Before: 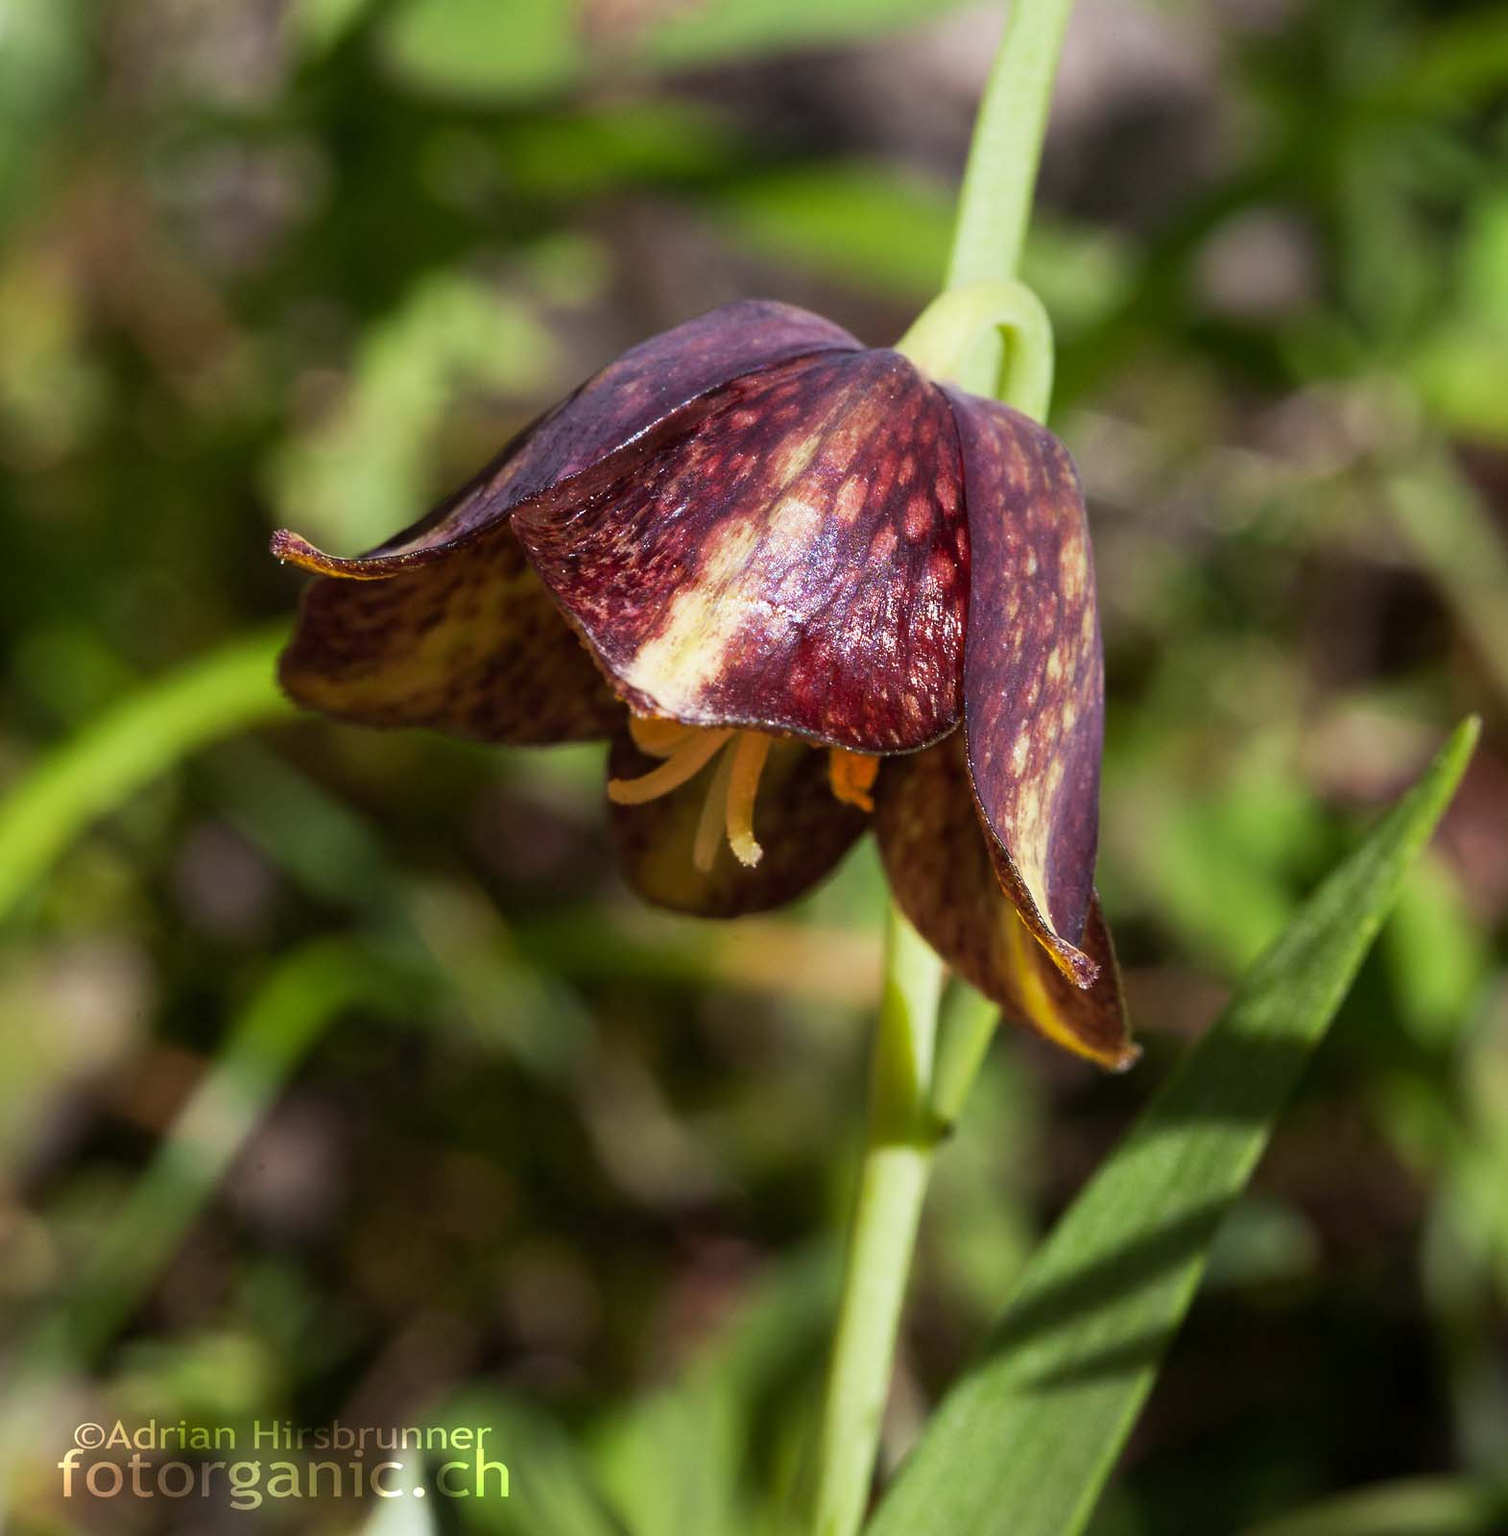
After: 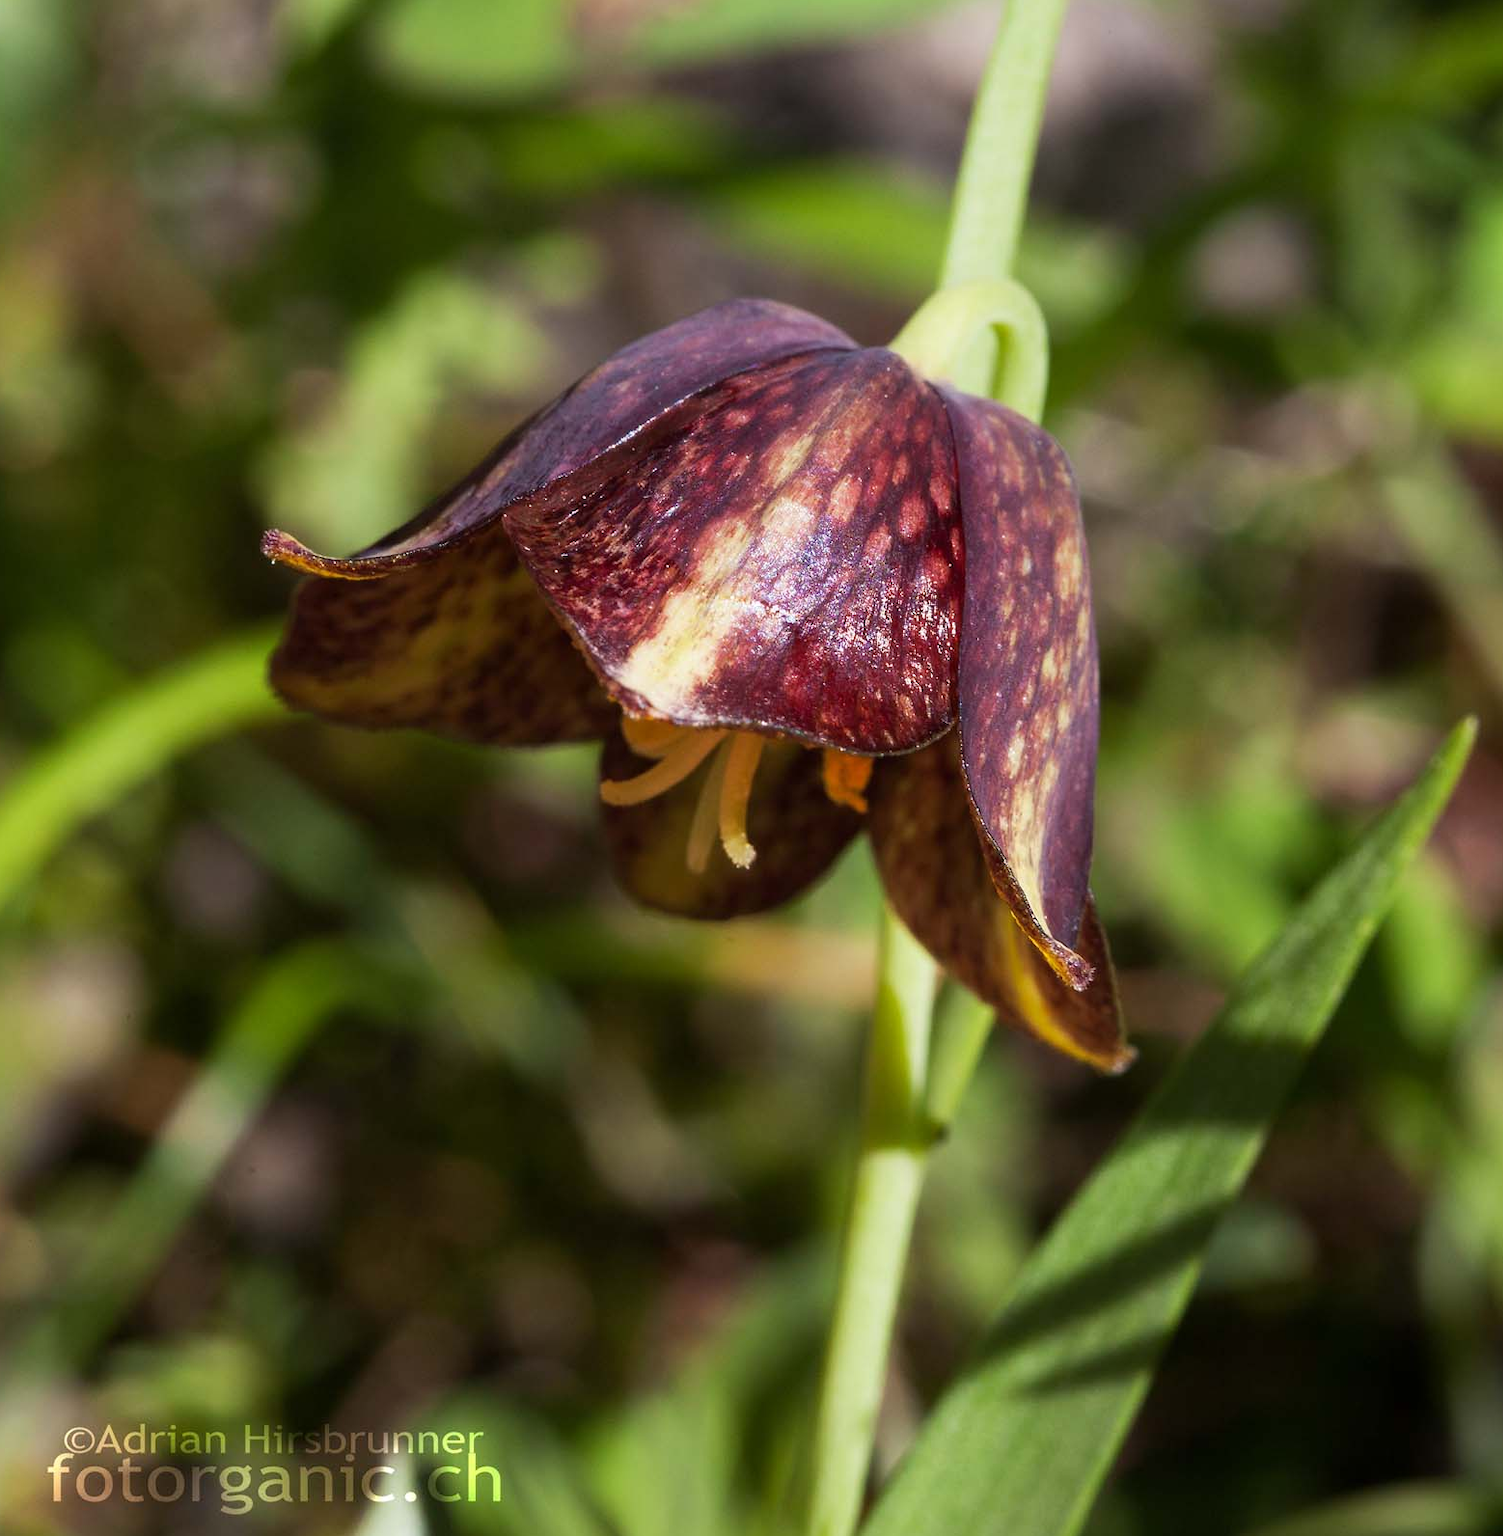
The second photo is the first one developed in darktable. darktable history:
crop and rotate: left 0.802%, top 0.192%, bottom 0.262%
